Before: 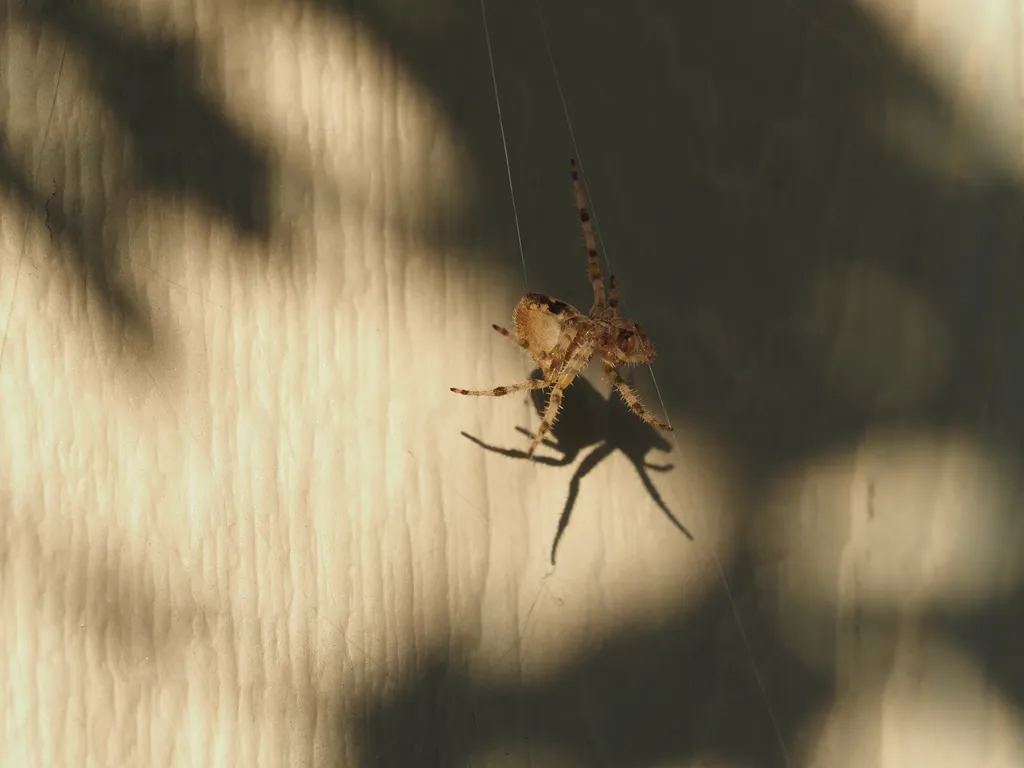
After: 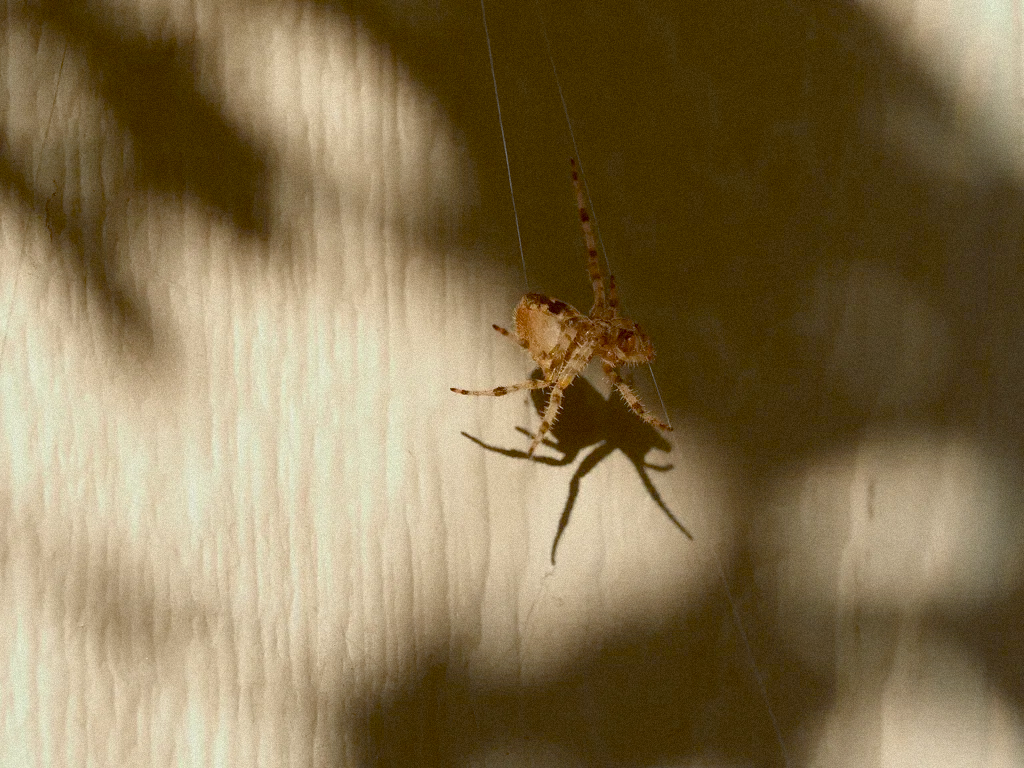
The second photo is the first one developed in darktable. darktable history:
grain: mid-tones bias 0%
color balance: lift [1, 1.015, 1.004, 0.985], gamma [1, 0.958, 0.971, 1.042], gain [1, 0.956, 0.977, 1.044]
